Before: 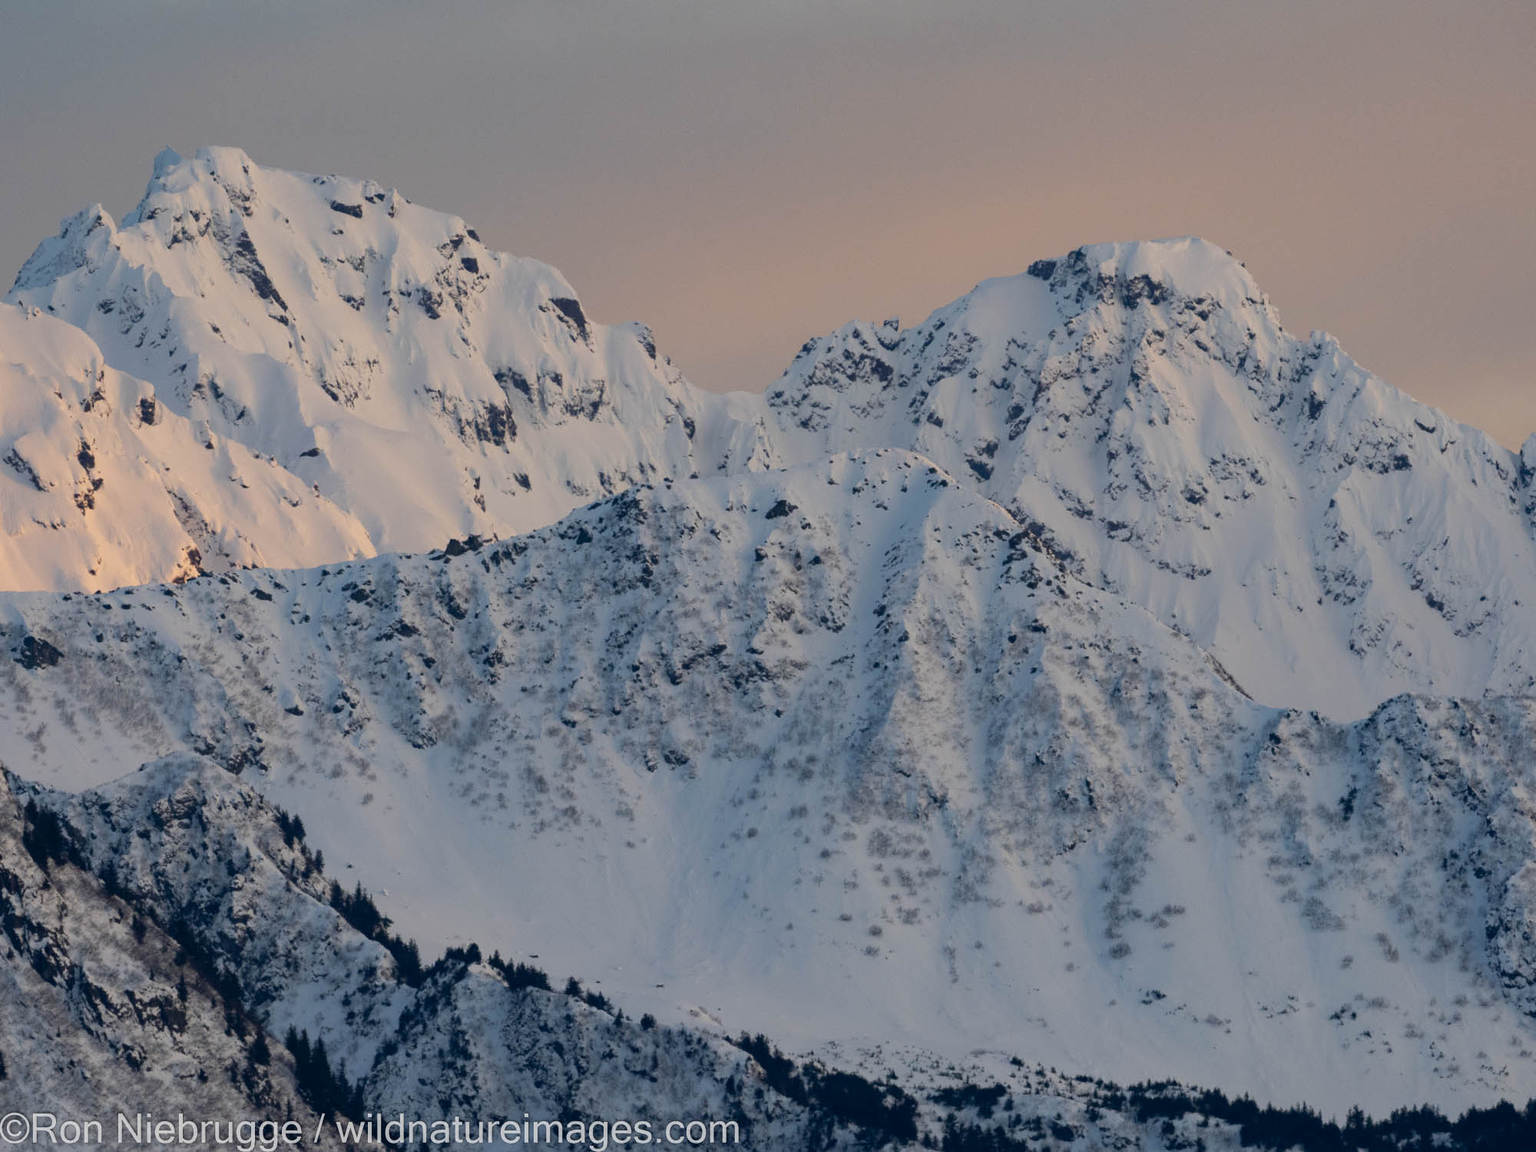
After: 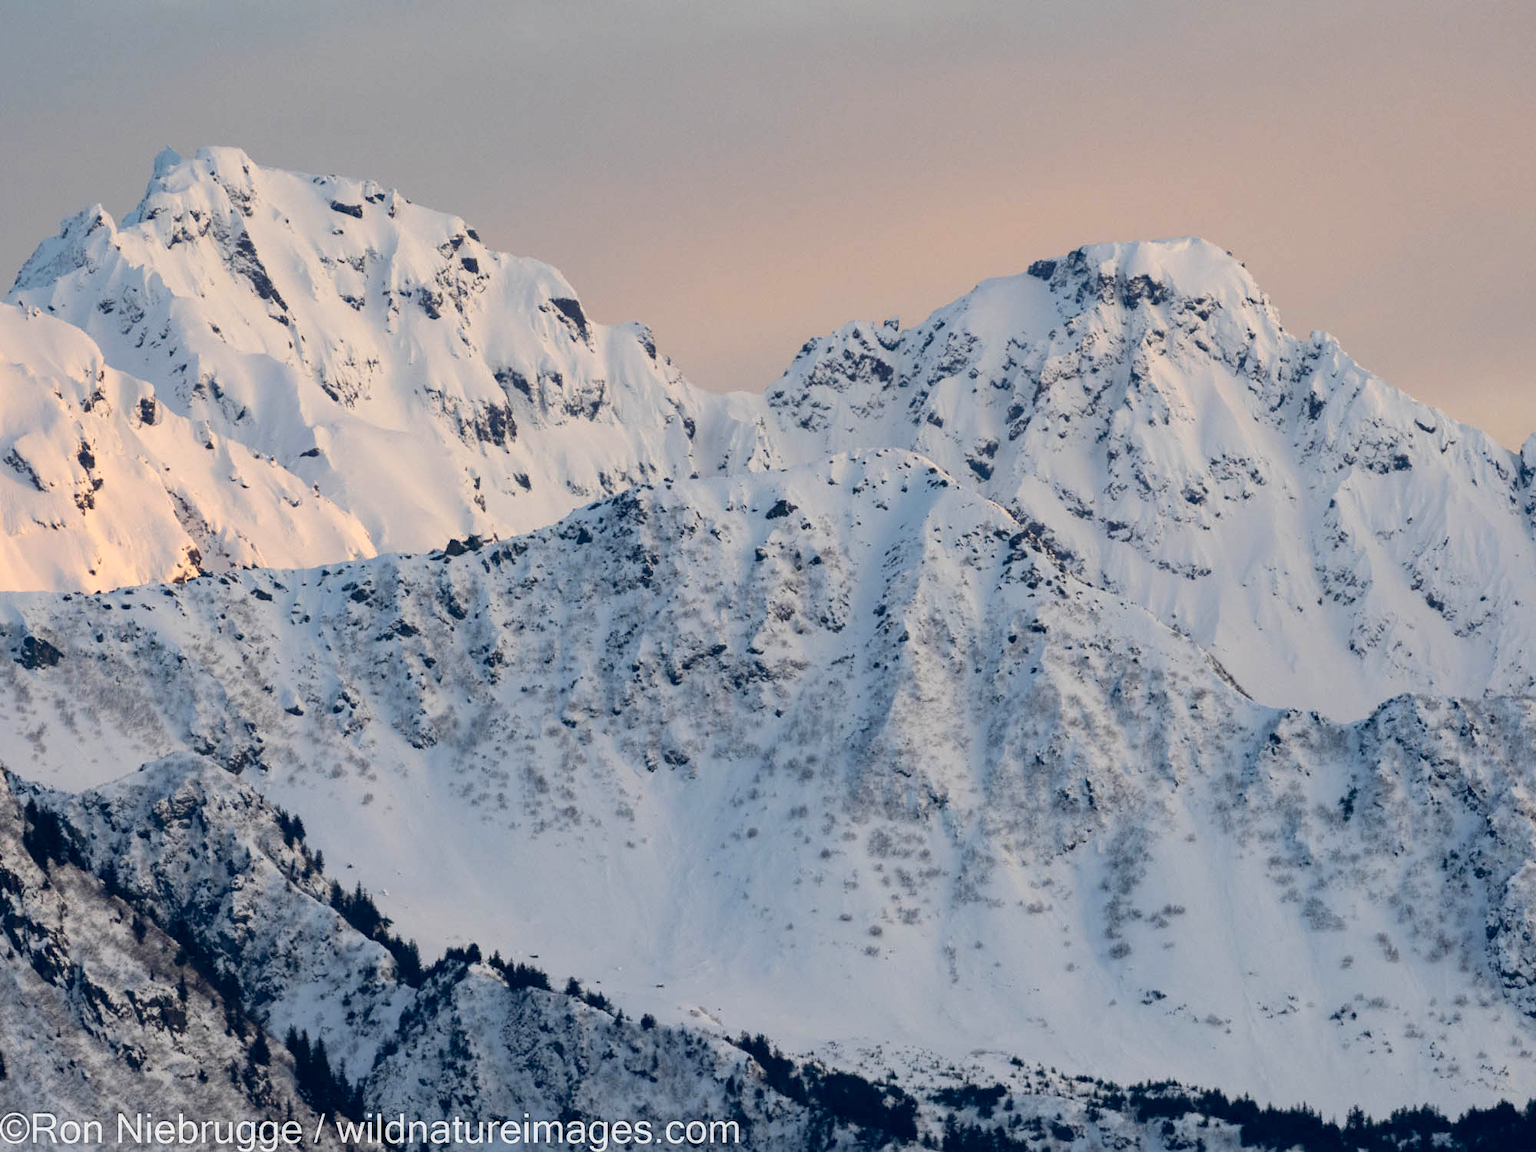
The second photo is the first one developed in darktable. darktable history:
tone curve: curves: ch0 [(0, 0) (0.003, 0.003) (0.011, 0.012) (0.025, 0.026) (0.044, 0.047) (0.069, 0.073) (0.1, 0.105) (0.136, 0.143) (0.177, 0.187) (0.224, 0.237) (0.277, 0.293) (0.335, 0.354) (0.399, 0.422) (0.468, 0.495) (0.543, 0.574) (0.623, 0.659) (0.709, 0.749) (0.801, 0.846) (0.898, 0.932) (1, 1)], color space Lab, independent channels, preserve colors none
exposure: black level correction 0.003, exposure 0.381 EV, compensate exposure bias true, compensate highlight preservation false
